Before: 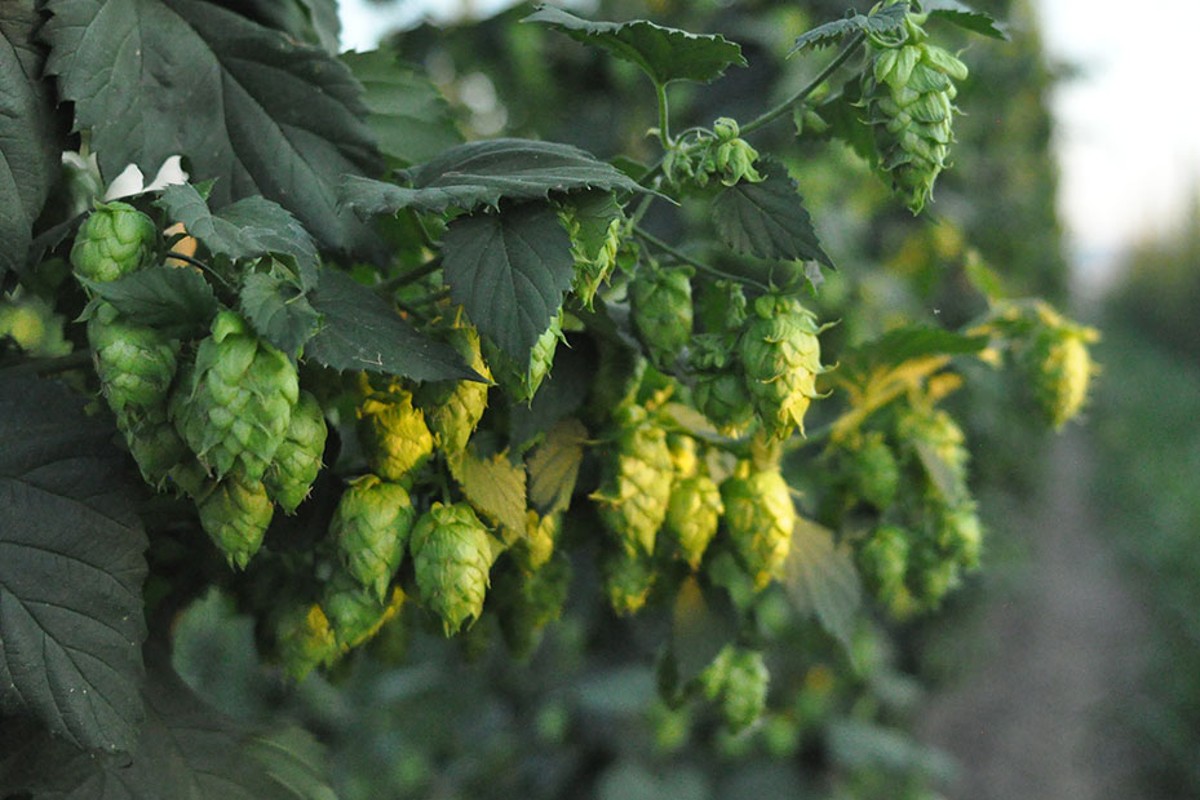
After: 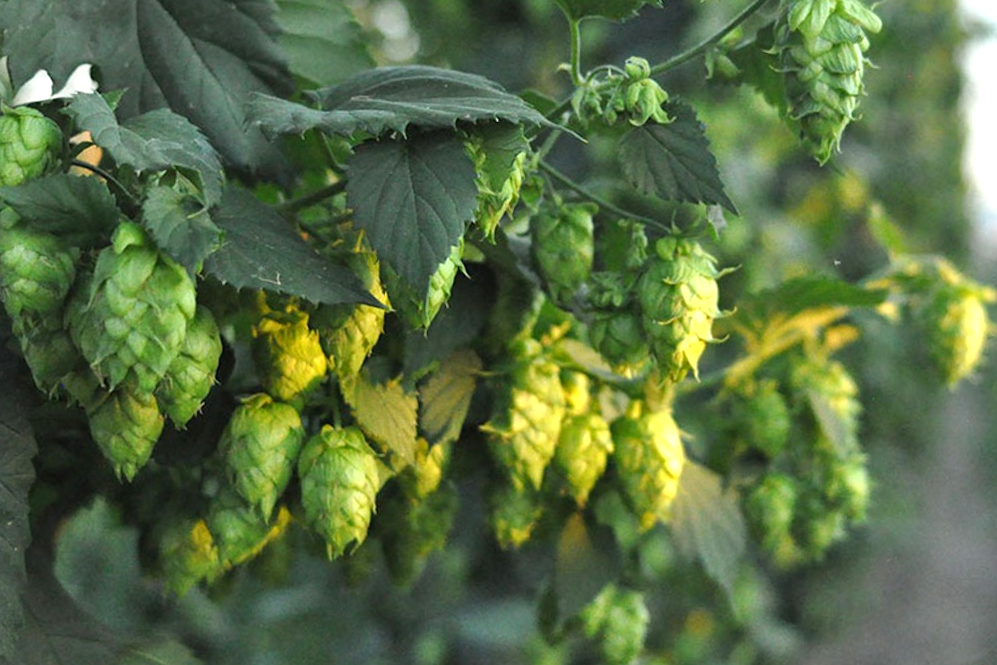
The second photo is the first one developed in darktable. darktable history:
crop and rotate: angle -3.23°, left 5.296%, top 5.165%, right 4.655%, bottom 4.728%
exposure: black level correction 0.001, exposure 0.499 EV, compensate exposure bias true, compensate highlight preservation false
